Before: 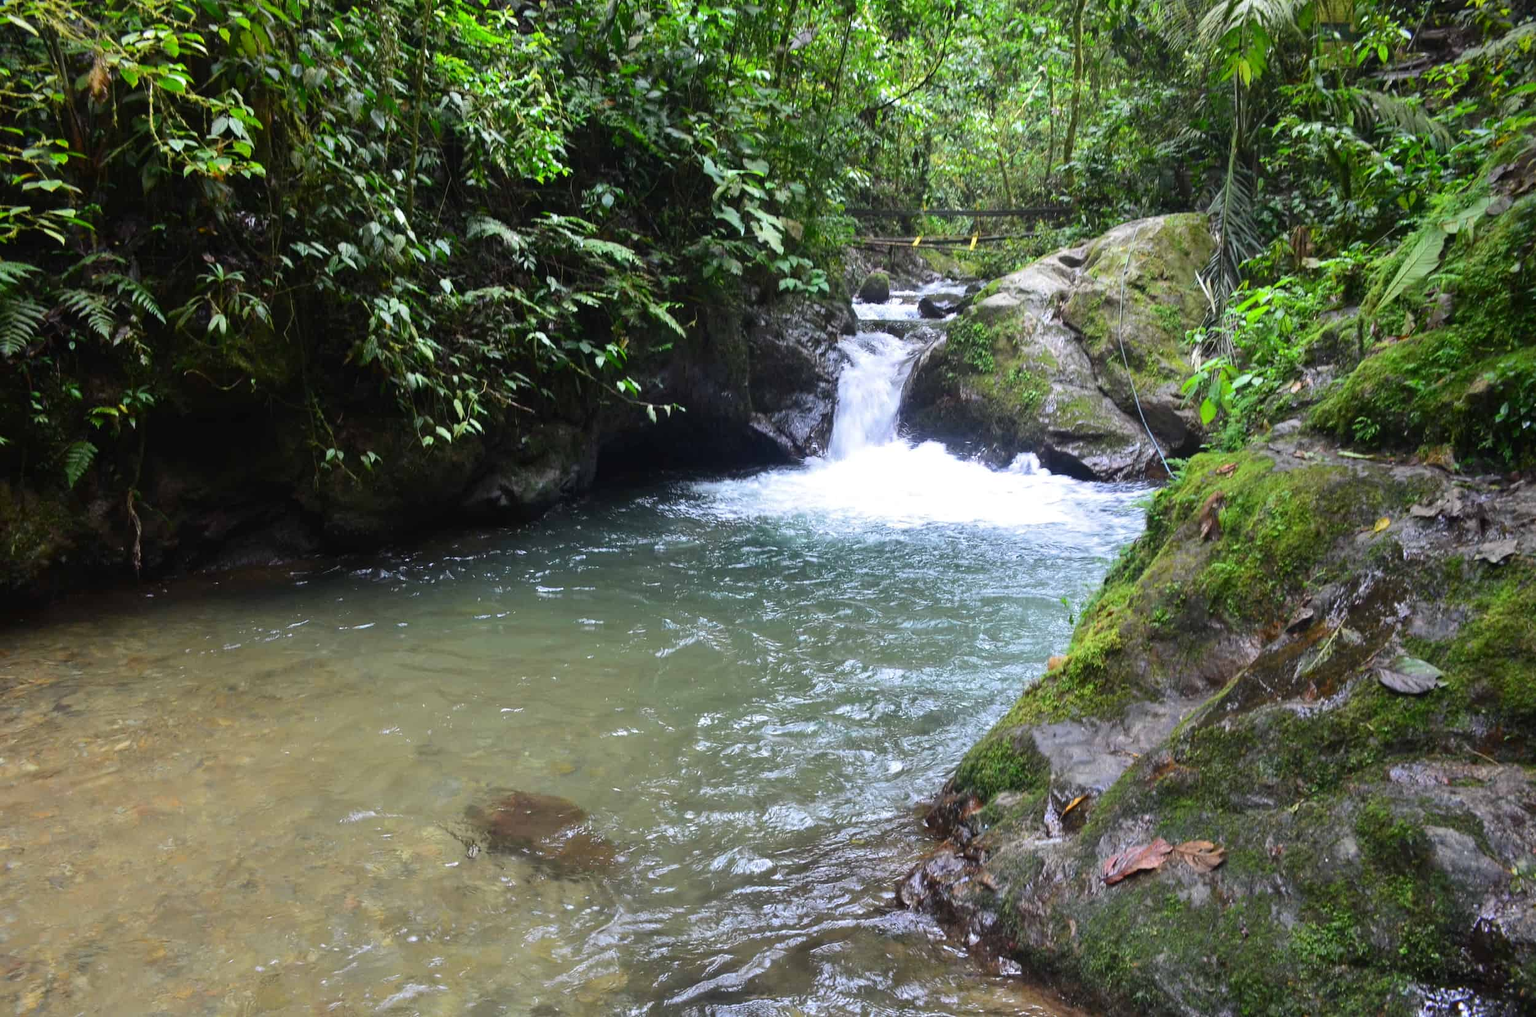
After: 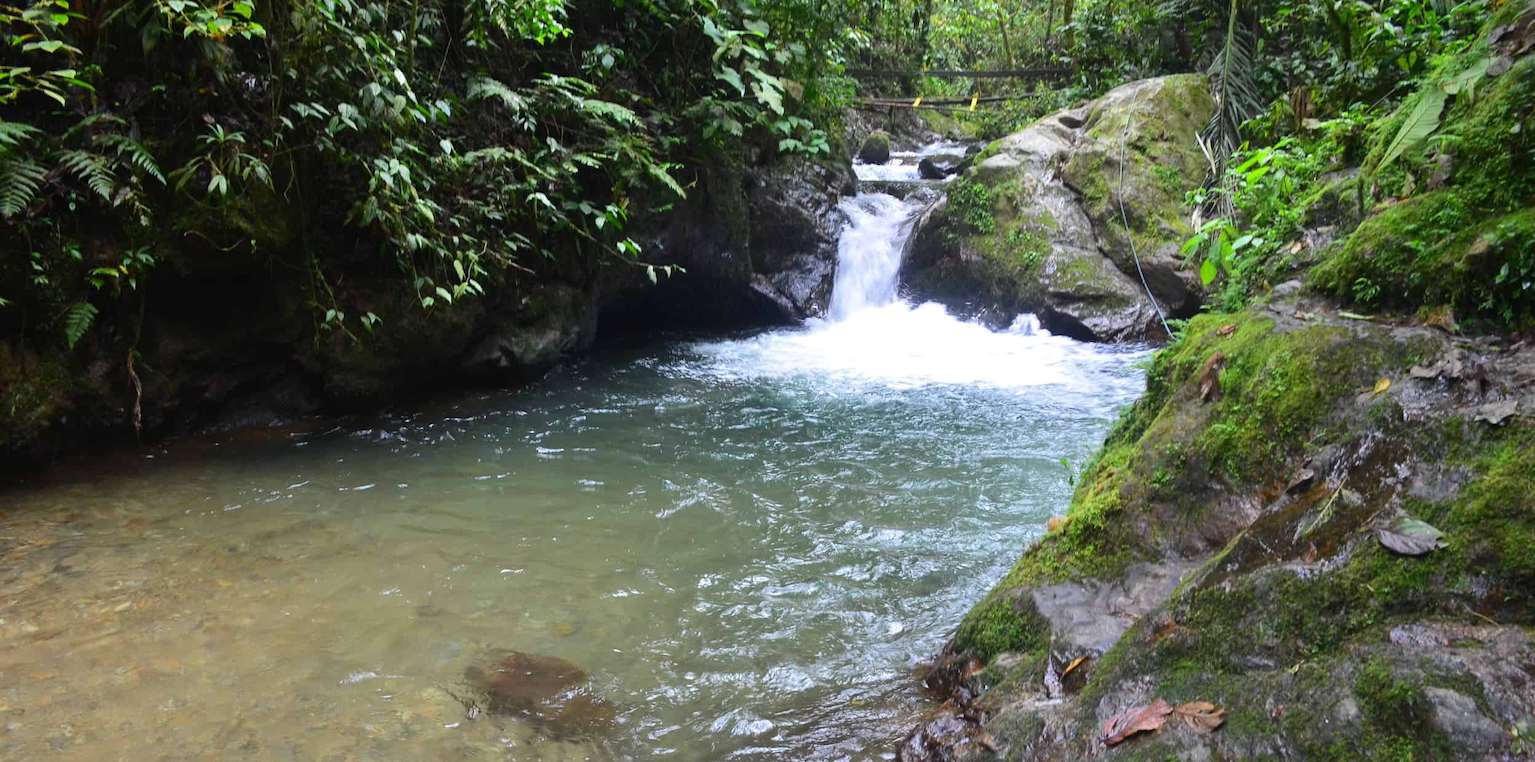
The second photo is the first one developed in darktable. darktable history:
crop: top 13.708%, bottom 11.303%
